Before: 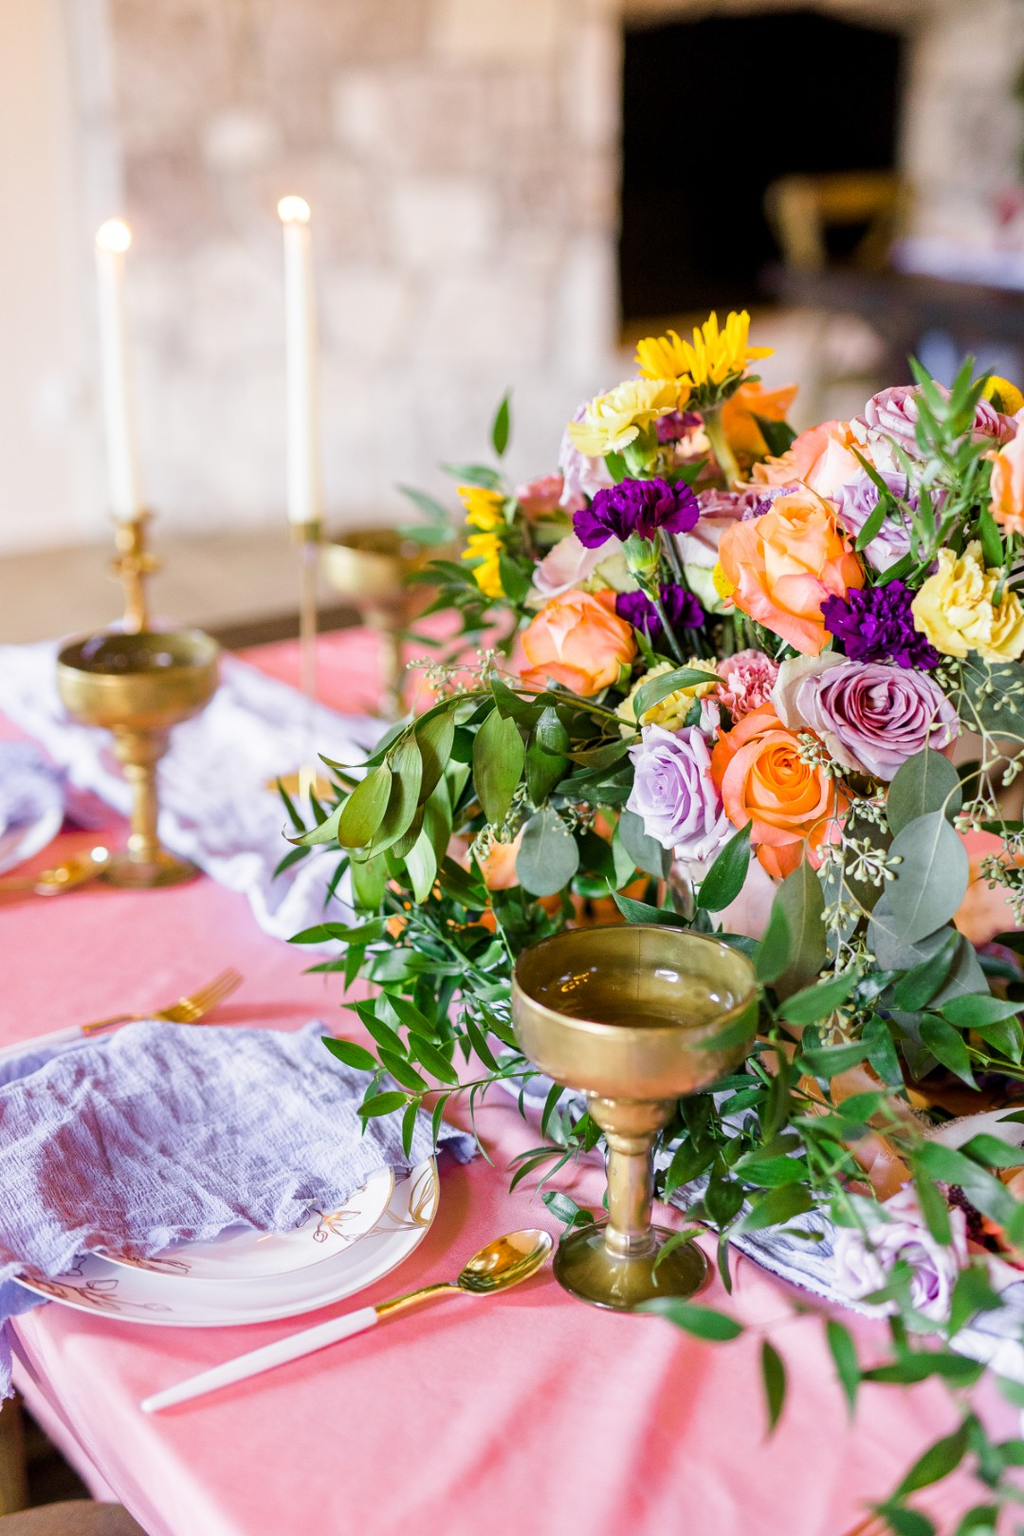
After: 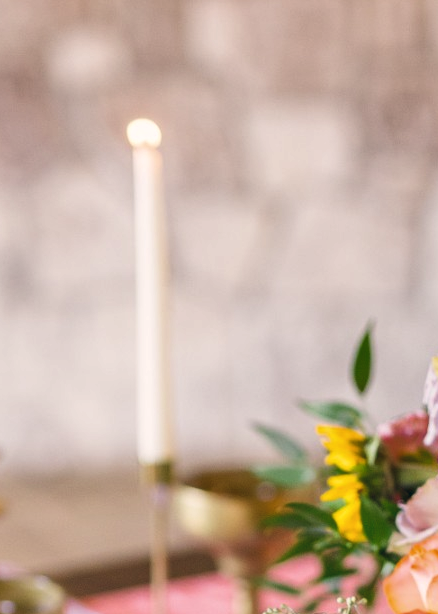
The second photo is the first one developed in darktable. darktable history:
shadows and highlights: highlights color adjustment 0%, soften with gaussian
color balance rgb: shadows lift › hue 87.51°, highlights gain › chroma 1.62%, highlights gain › hue 55.1°, global offset › chroma 0.1%, global offset › hue 253.66°, linear chroma grading › global chroma 0.5%
crop: left 15.452%, top 5.459%, right 43.956%, bottom 56.62%
